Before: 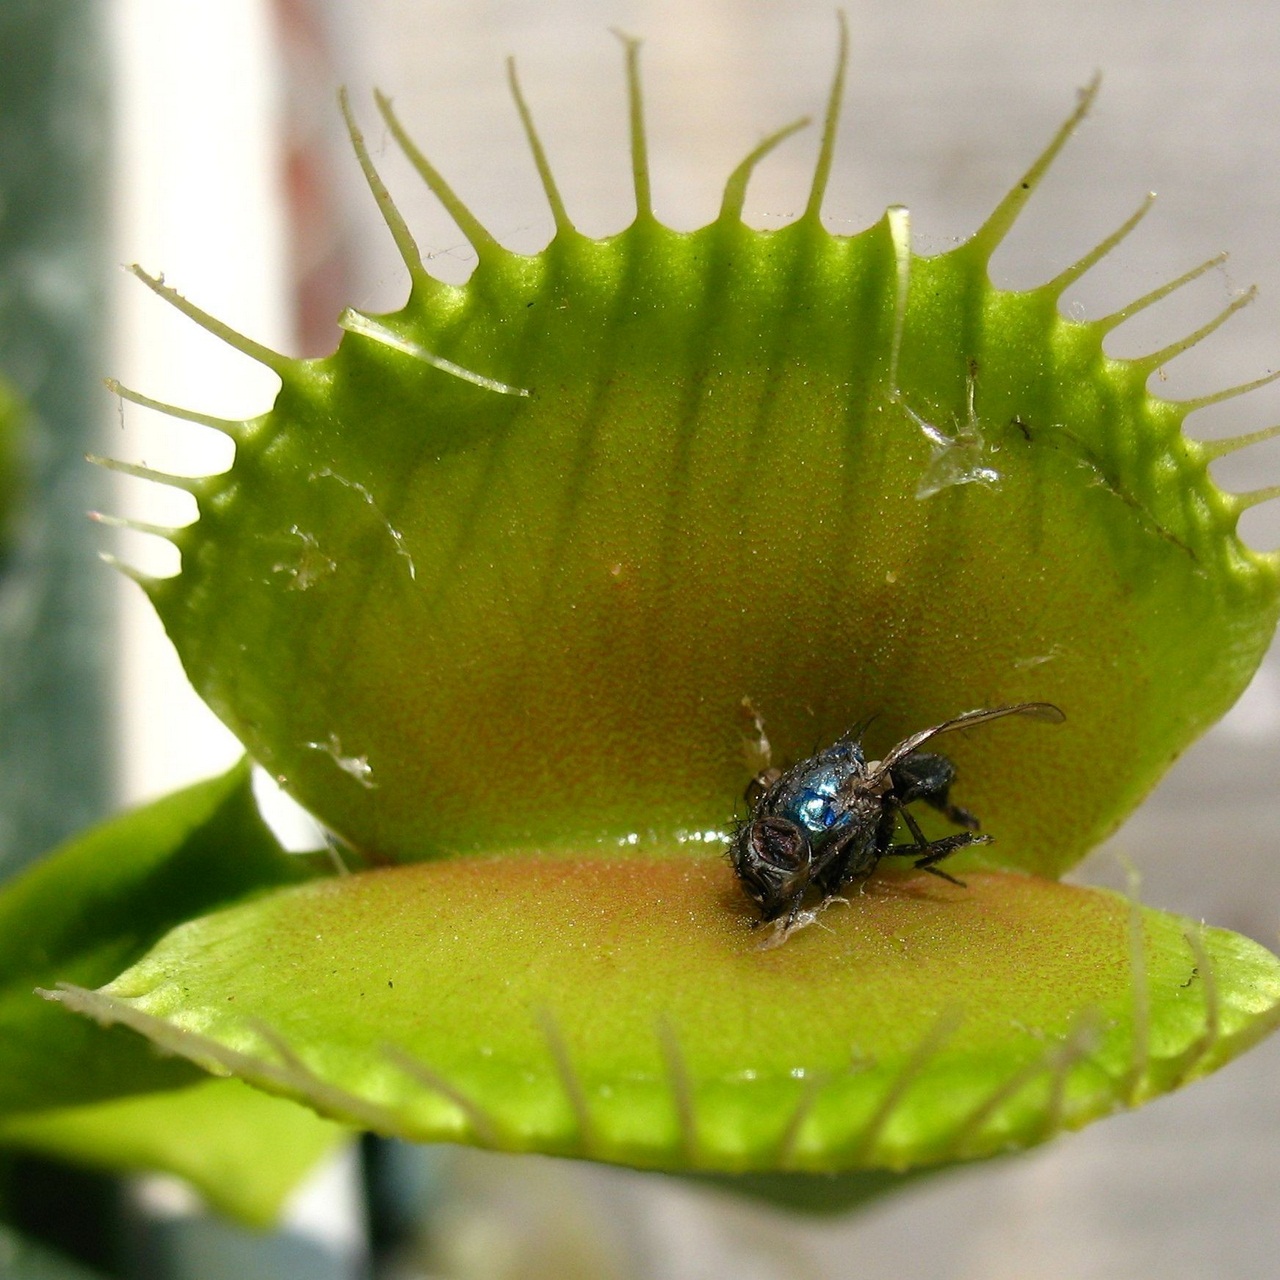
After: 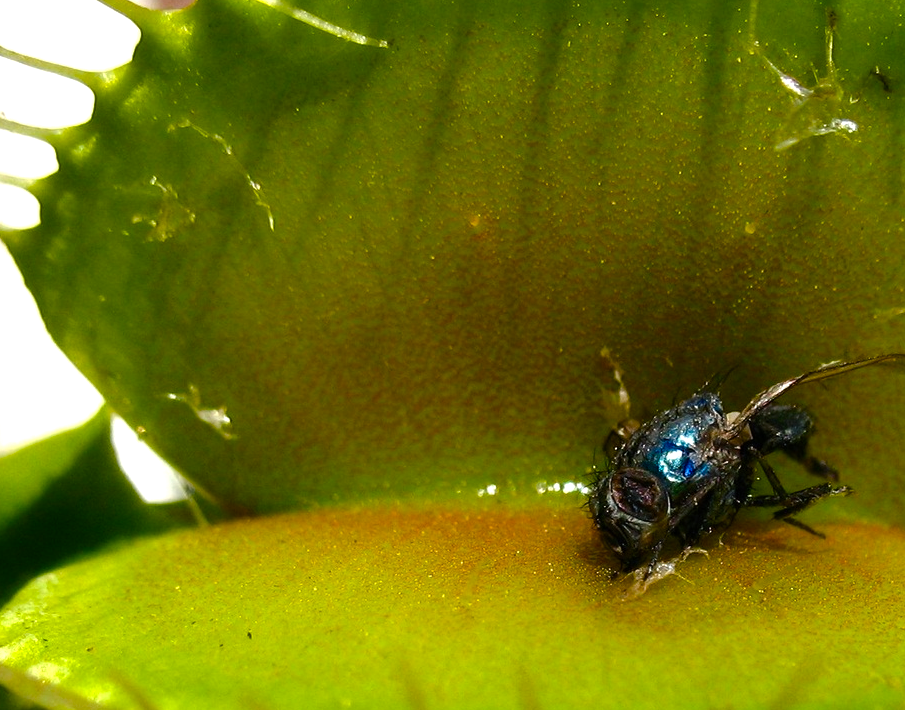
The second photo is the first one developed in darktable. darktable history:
base curve: curves: ch0 [(0, 0) (0.74, 0.67) (1, 1)]
crop: left 11.022%, top 27.296%, right 18.238%, bottom 17.174%
color balance rgb: shadows lift › chroma 2.02%, shadows lift › hue 248.87°, perceptual saturation grading › global saturation 35.86%, perceptual saturation grading › shadows 35.519%
tone equalizer: -8 EV -0.418 EV, -7 EV -0.368 EV, -6 EV -0.369 EV, -5 EV -0.231 EV, -3 EV 0.215 EV, -2 EV 0.342 EV, -1 EV 0.374 EV, +0 EV 0.394 EV, edges refinement/feathering 500, mask exposure compensation -1.57 EV, preserve details no
